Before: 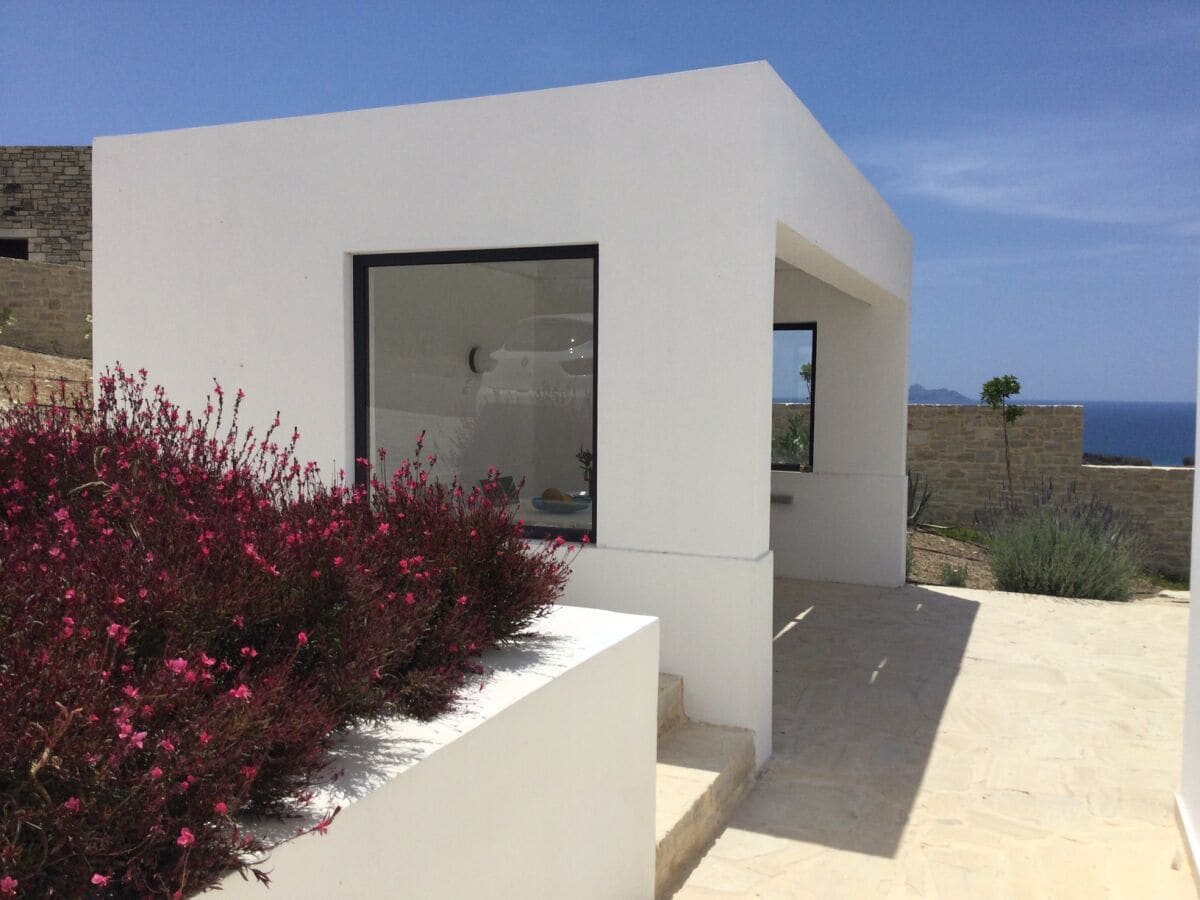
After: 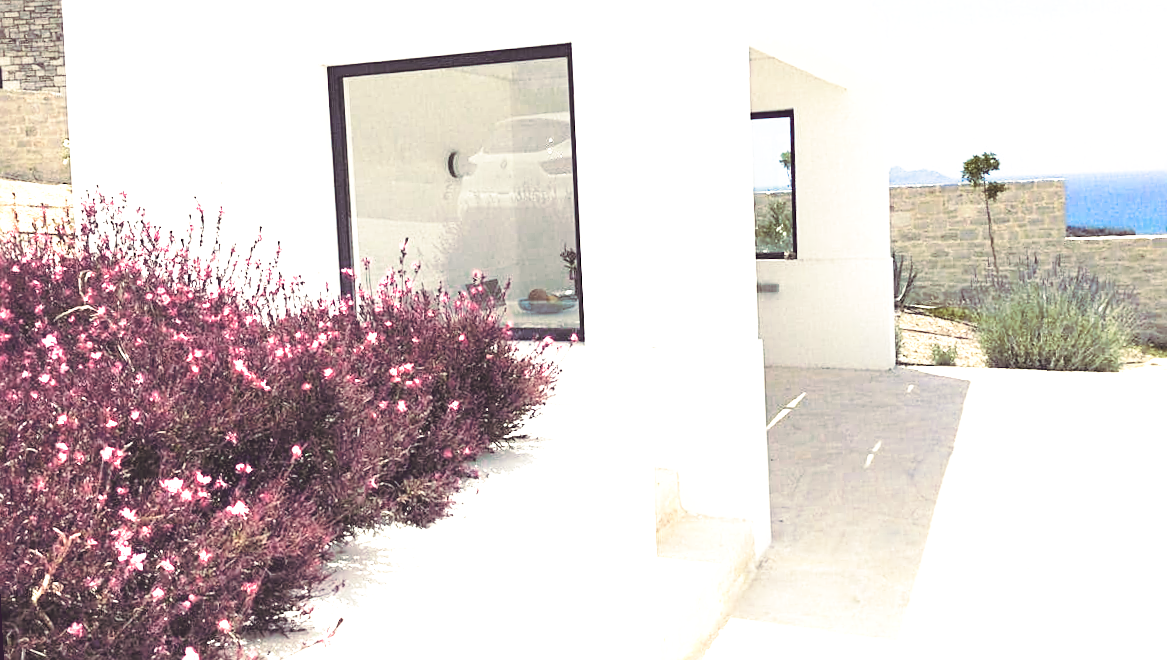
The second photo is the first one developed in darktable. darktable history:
exposure: black level correction 0, exposure 1.379 EV, compensate exposure bias true, compensate highlight preservation false
color balance: lift [1.006, 0.985, 1.002, 1.015], gamma [1, 0.953, 1.008, 1.047], gain [1.076, 1.13, 1.004, 0.87]
rotate and perspective: rotation -3°, crop left 0.031, crop right 0.968, crop top 0.07, crop bottom 0.93
base curve: curves: ch0 [(0, 0) (0.008, 0.007) (0.022, 0.029) (0.048, 0.089) (0.092, 0.197) (0.191, 0.399) (0.275, 0.534) (0.357, 0.65) (0.477, 0.78) (0.542, 0.833) (0.799, 0.973) (1, 1)], preserve colors none
color zones: curves: ch0 [(0.099, 0.624) (0.257, 0.596) (0.384, 0.376) (0.529, 0.492) (0.697, 0.564) (0.768, 0.532) (0.908, 0.644)]; ch1 [(0.112, 0.564) (0.254, 0.612) (0.432, 0.676) (0.592, 0.456) (0.743, 0.684) (0.888, 0.536)]; ch2 [(0.25, 0.5) (0.469, 0.36) (0.75, 0.5)]
sharpen: on, module defaults
crop and rotate: top 19.998%
split-toning: on, module defaults
